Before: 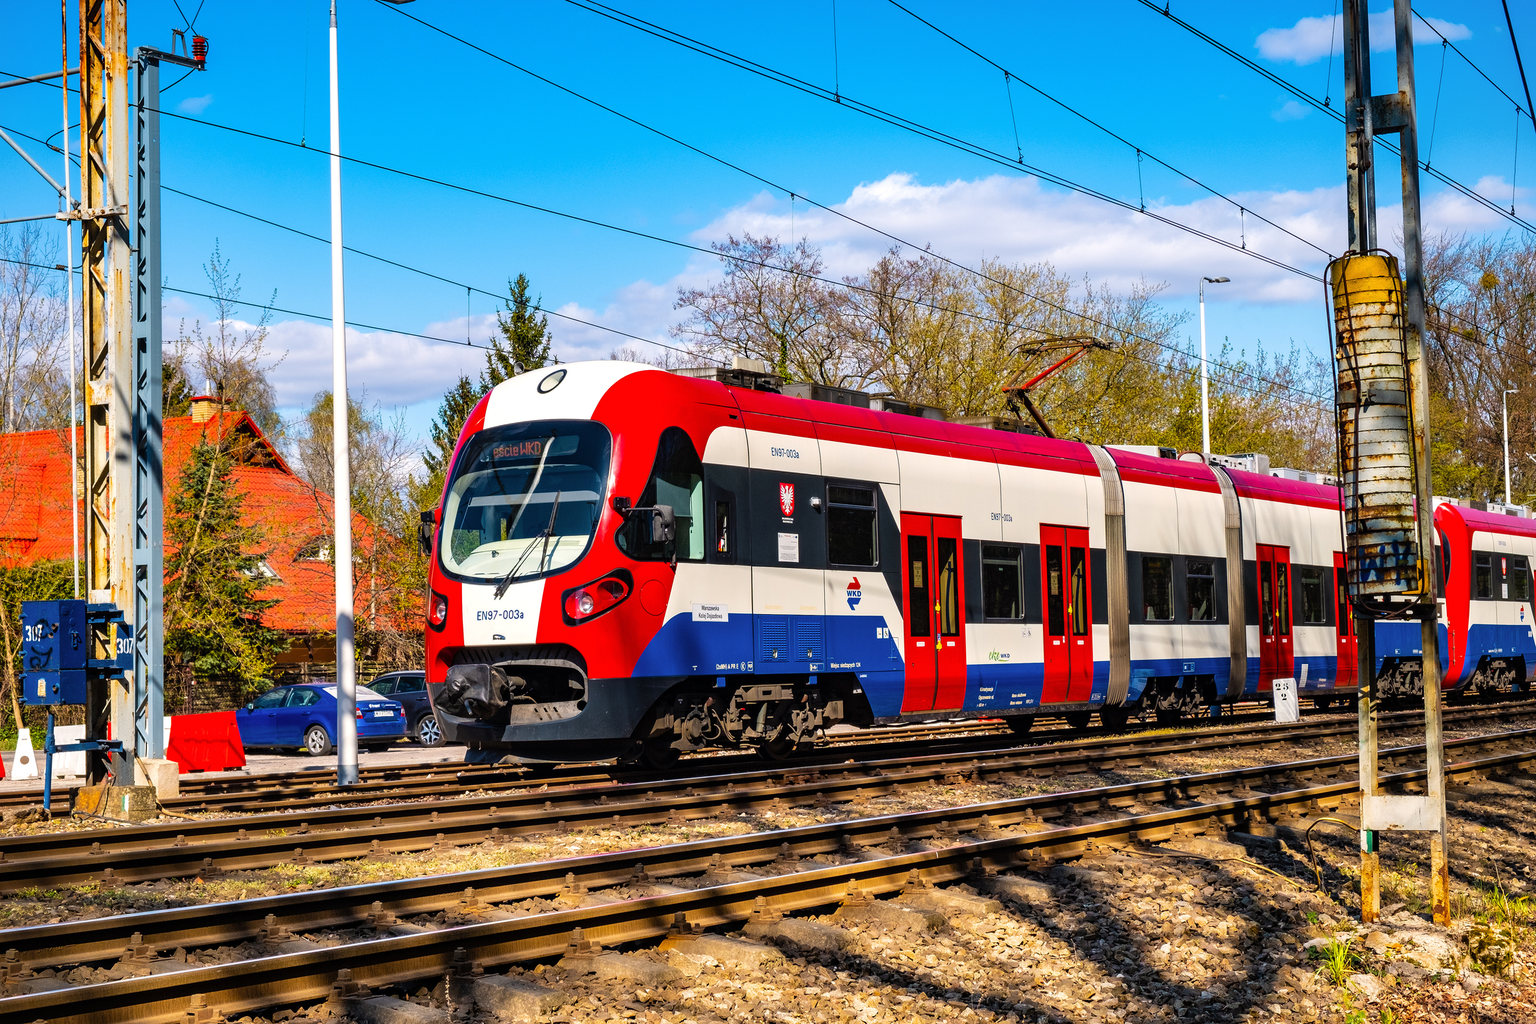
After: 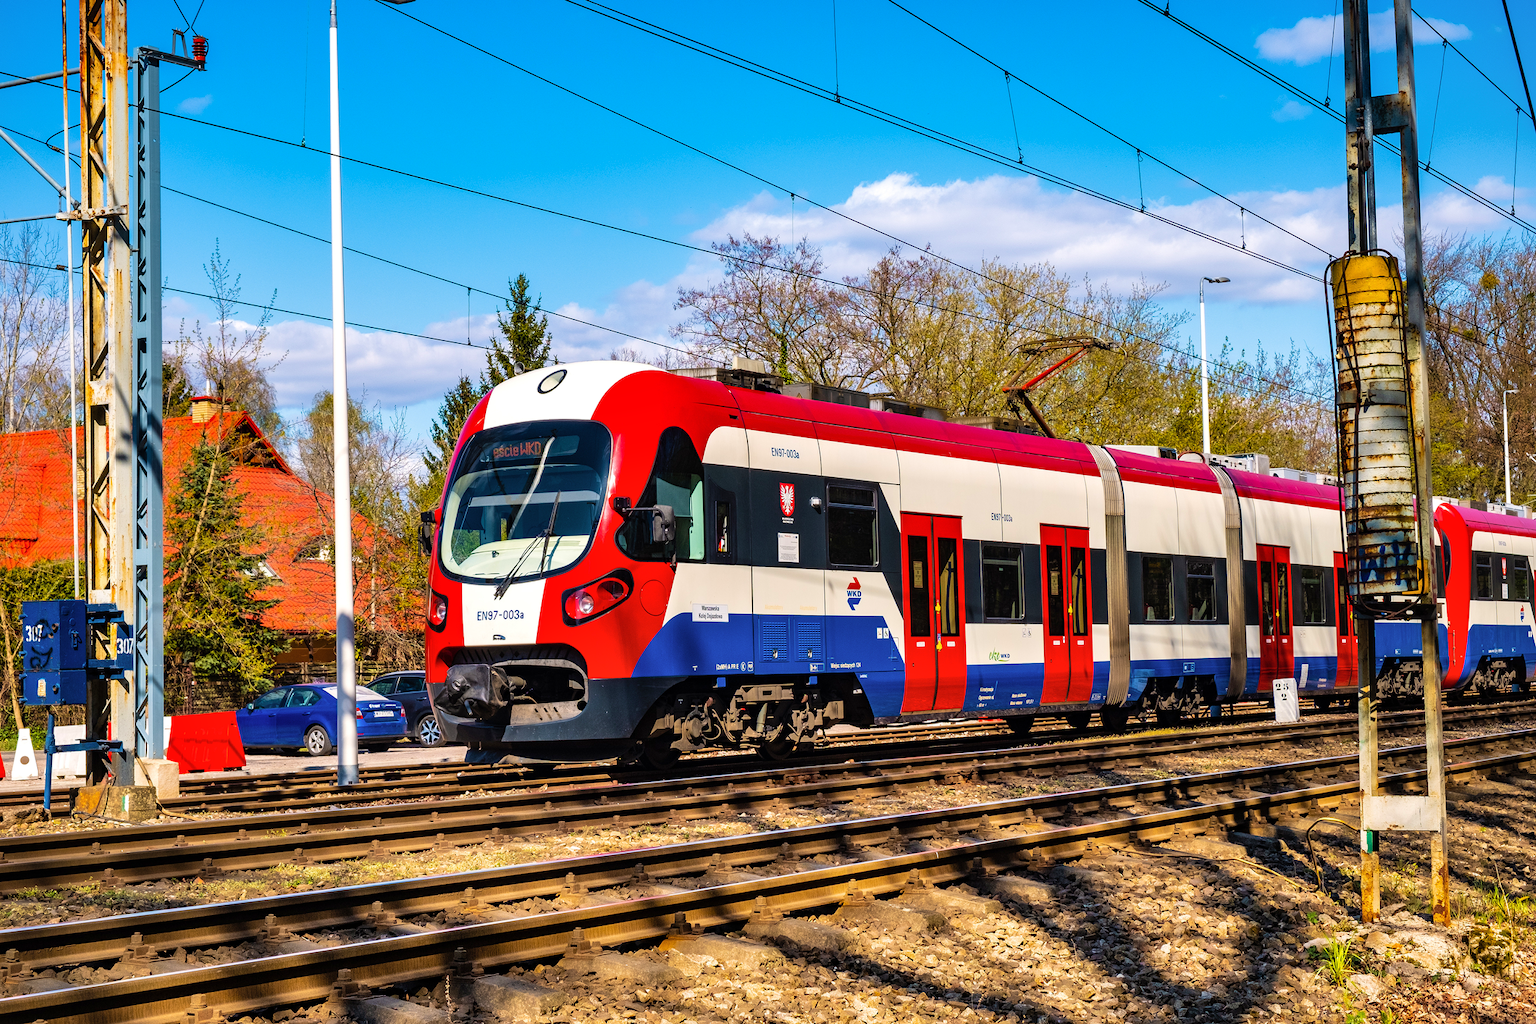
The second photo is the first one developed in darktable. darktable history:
velvia: on, module defaults
shadows and highlights: shadows 52.34, highlights -28.23, soften with gaussian
